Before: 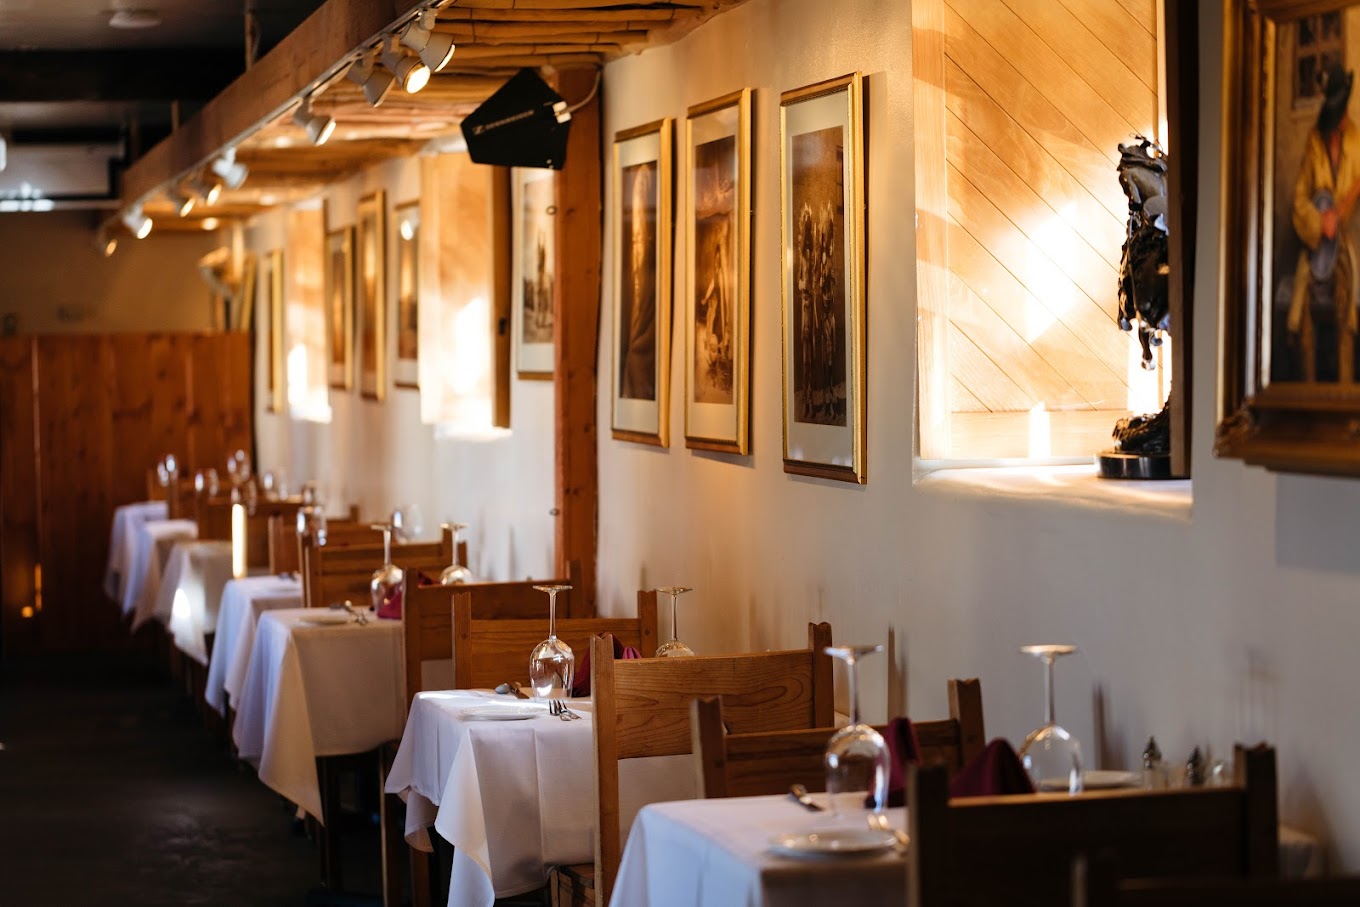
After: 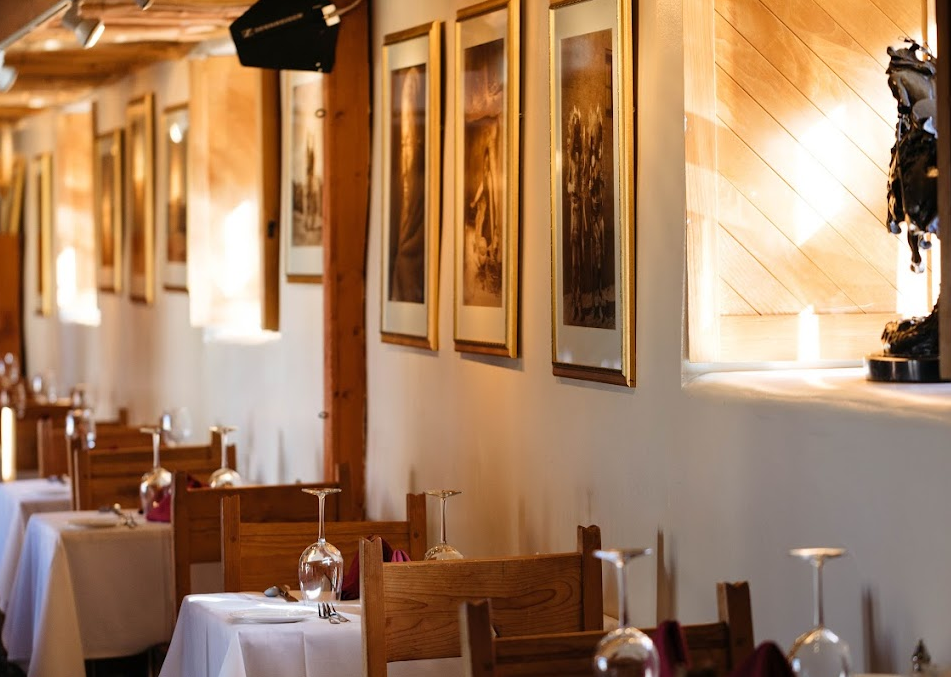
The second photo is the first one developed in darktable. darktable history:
crop and rotate: left 16.995%, top 10.726%, right 13.057%, bottom 14.622%
